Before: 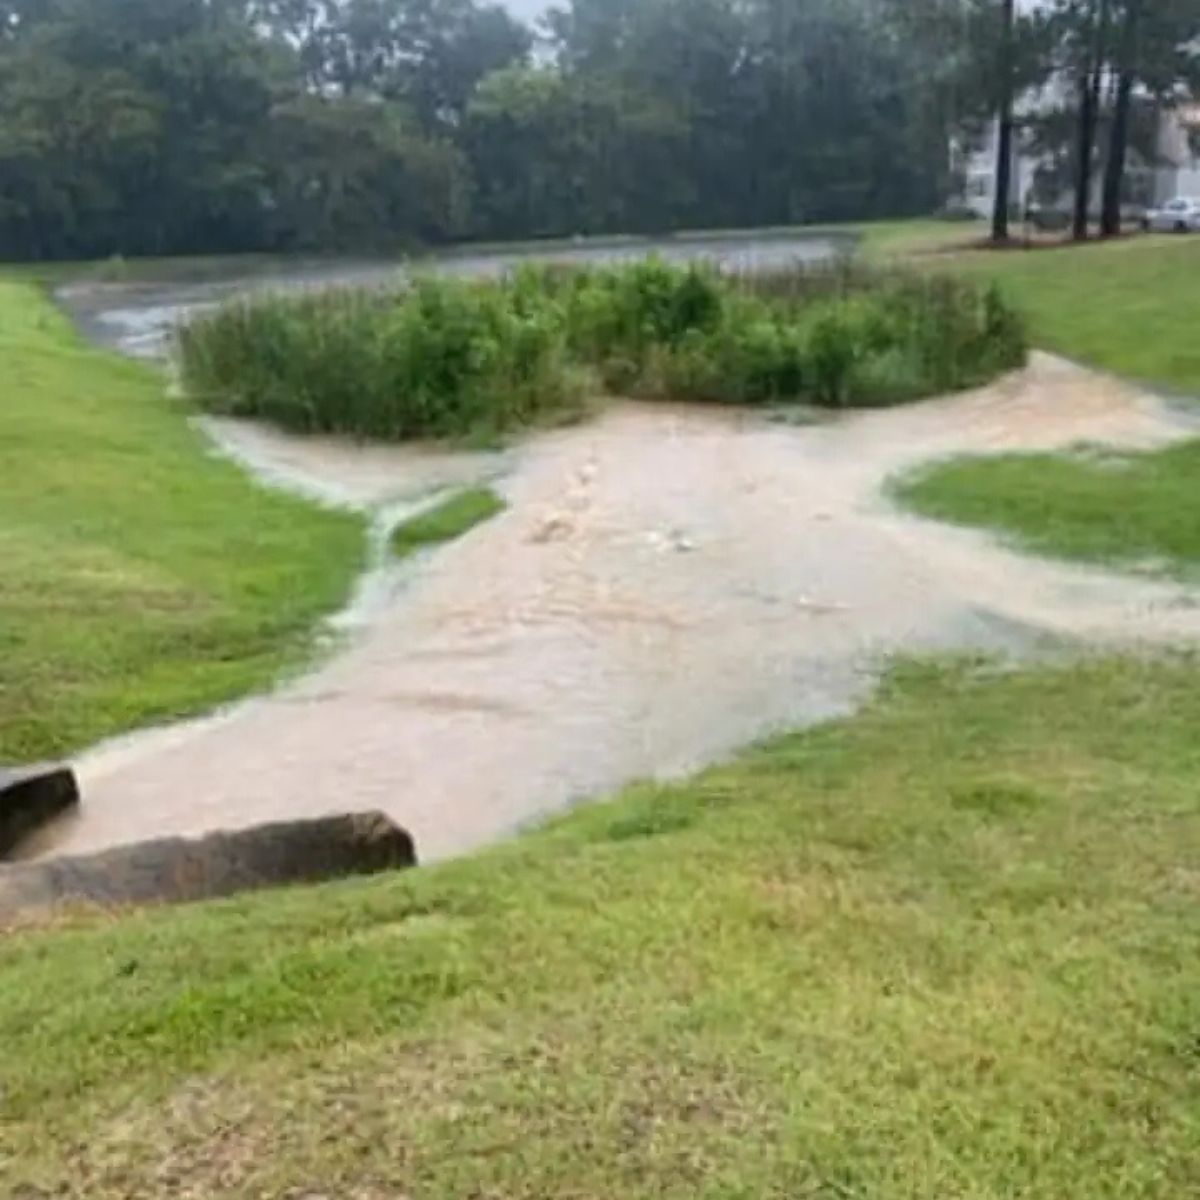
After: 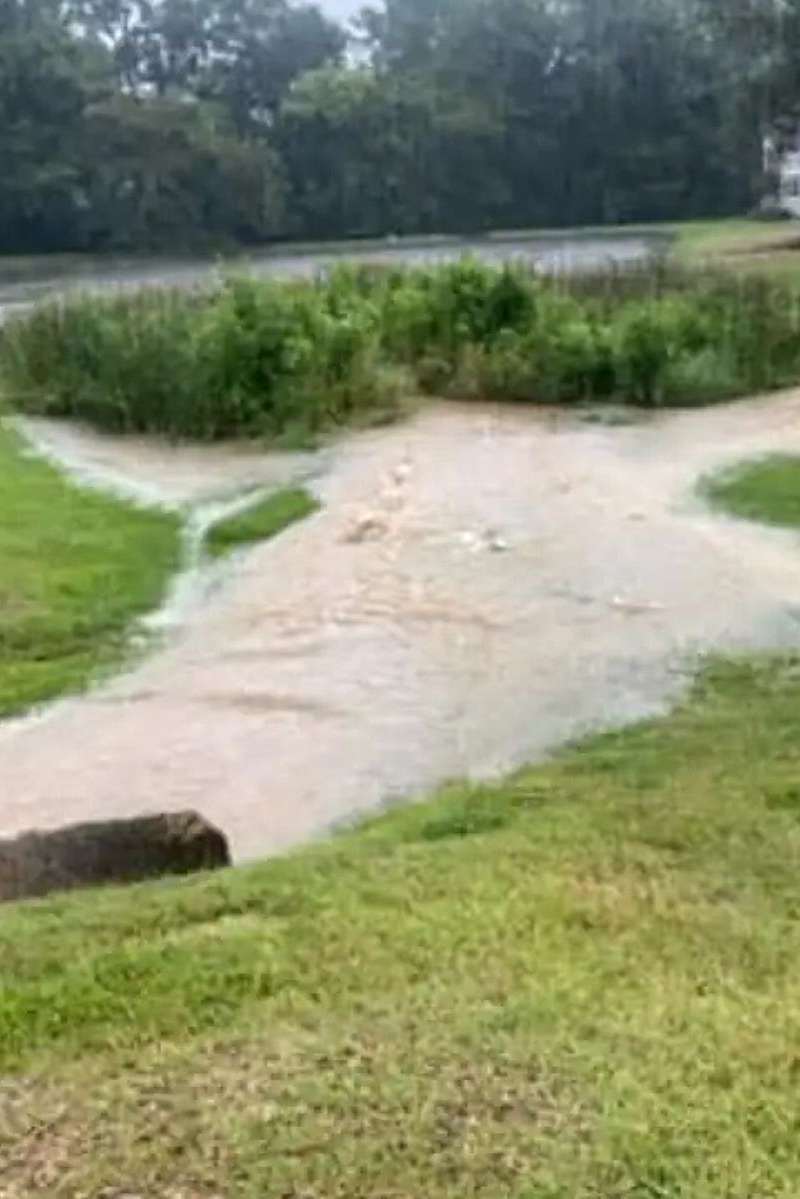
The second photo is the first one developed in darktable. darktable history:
crop and rotate: left 15.546%, right 17.787%
local contrast: detail 130%
